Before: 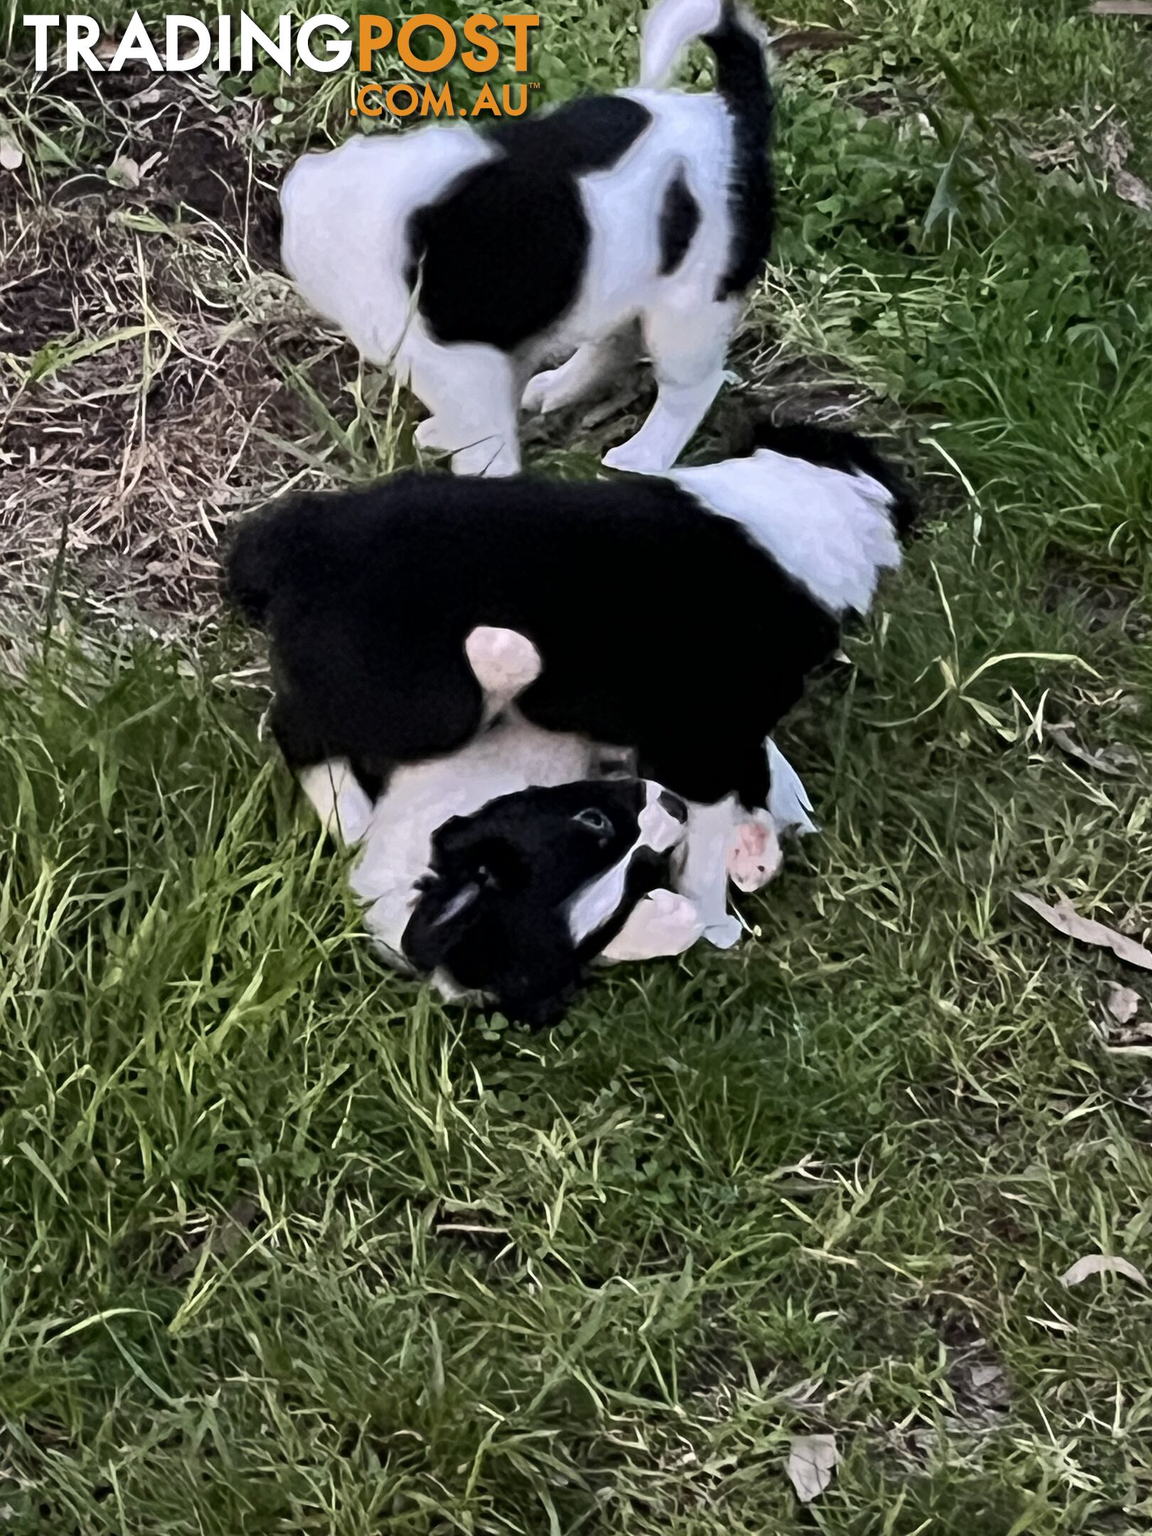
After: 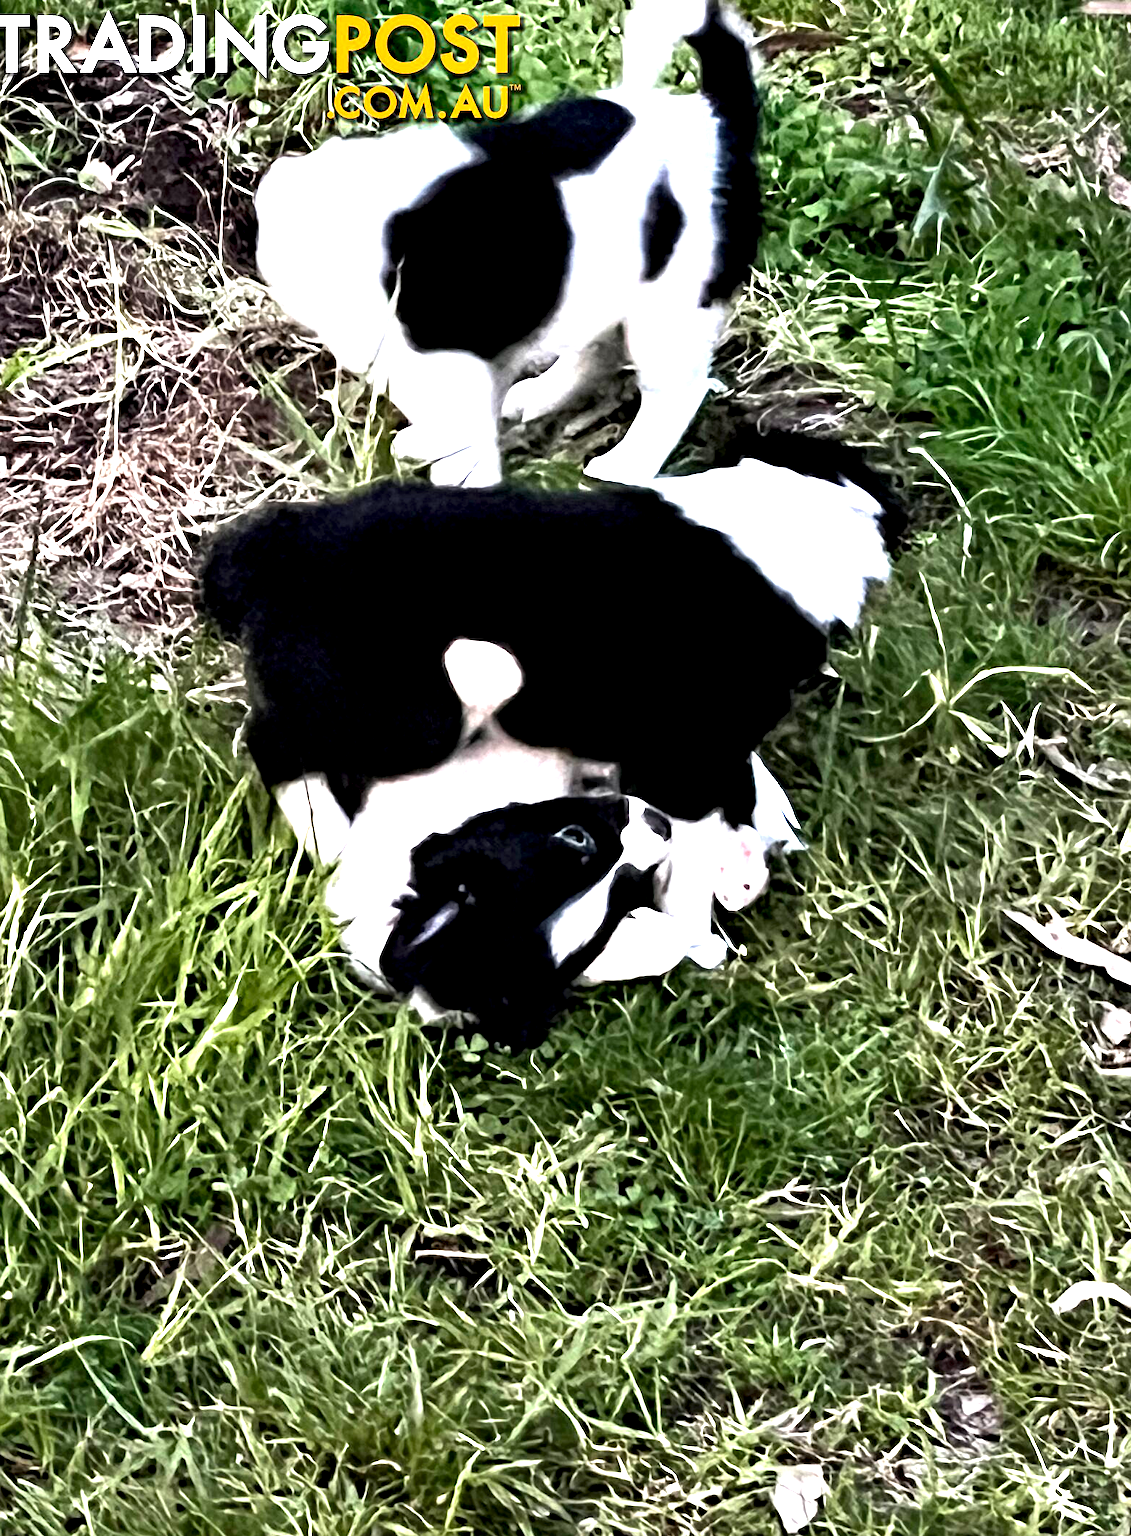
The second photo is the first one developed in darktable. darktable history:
crop and rotate: left 2.638%, right 1.099%, bottom 2.023%
exposure: exposure 1.158 EV, compensate highlight preservation false
contrast equalizer: y [[0.6 ×6], [0.55 ×6], [0 ×6], [0 ×6], [0 ×6]]
